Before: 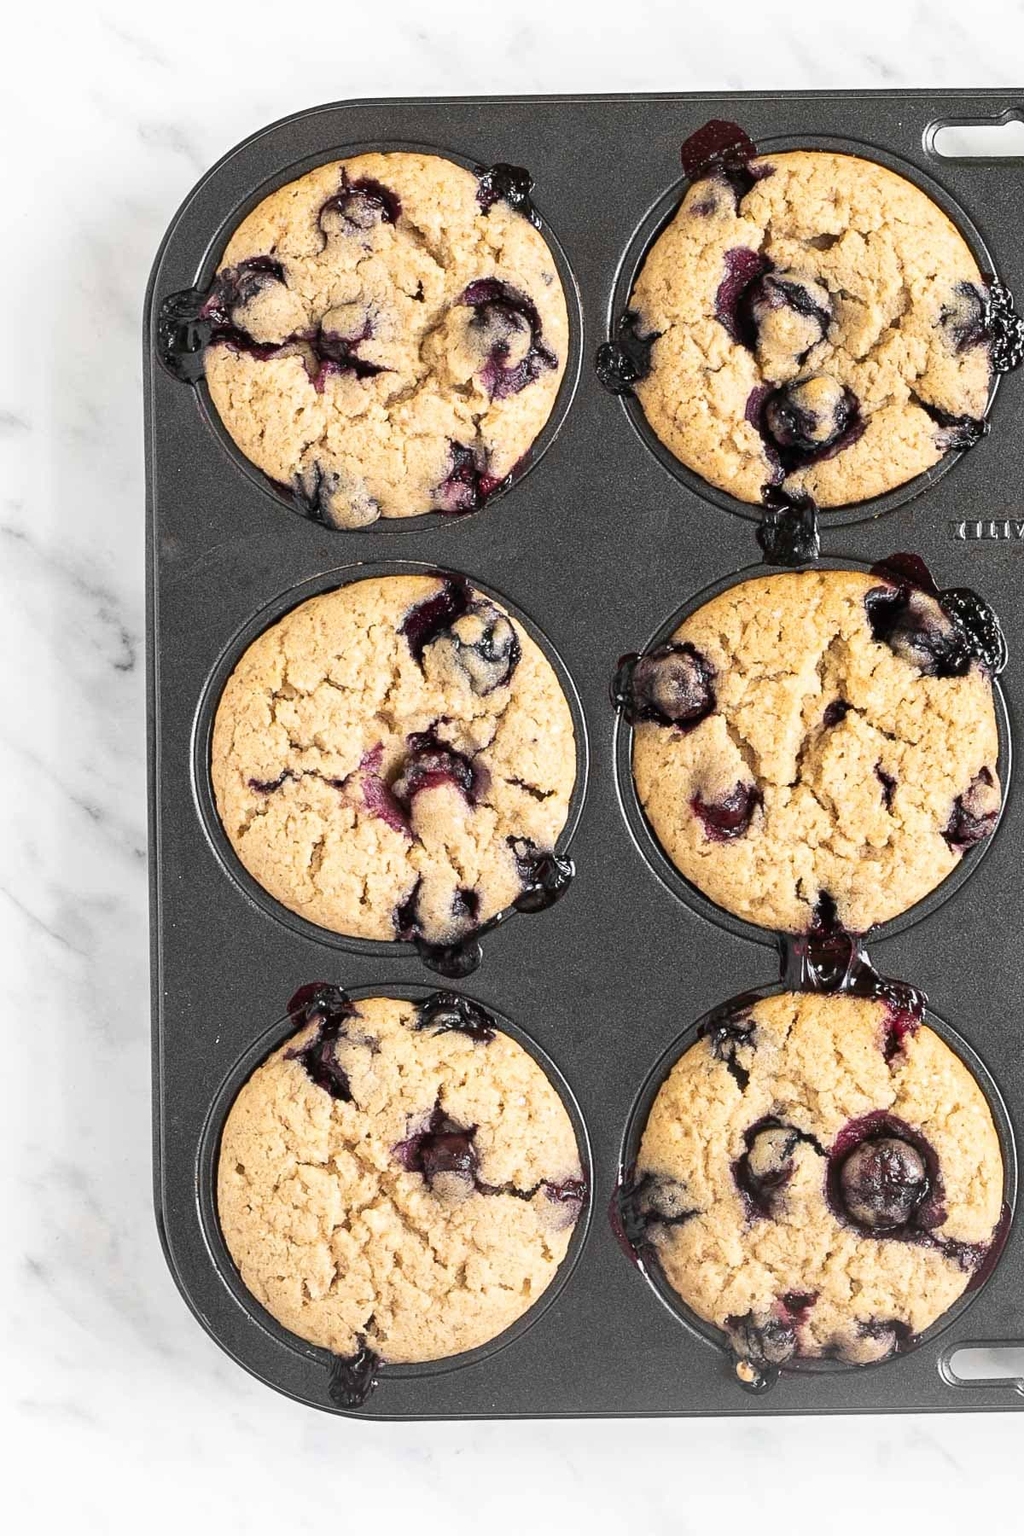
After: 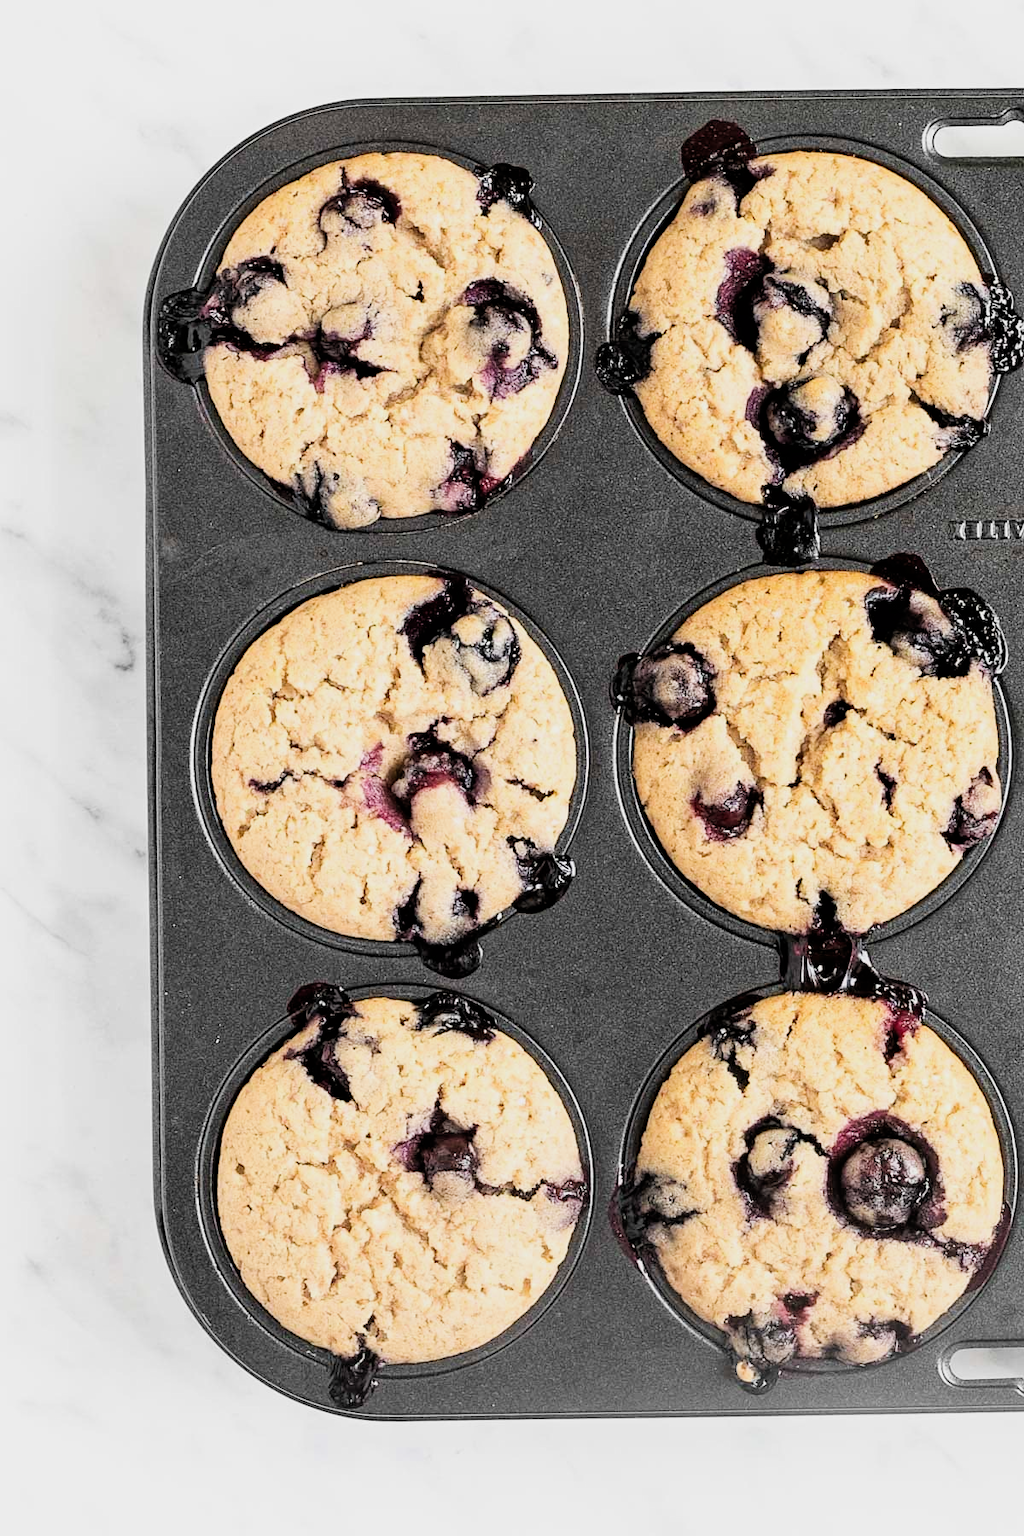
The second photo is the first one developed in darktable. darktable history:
filmic rgb: black relative exposure -5 EV, hardness 2.88, contrast 1.2
exposure: black level correction 0, exposure 0.4 EV, compensate exposure bias true, compensate highlight preservation false
